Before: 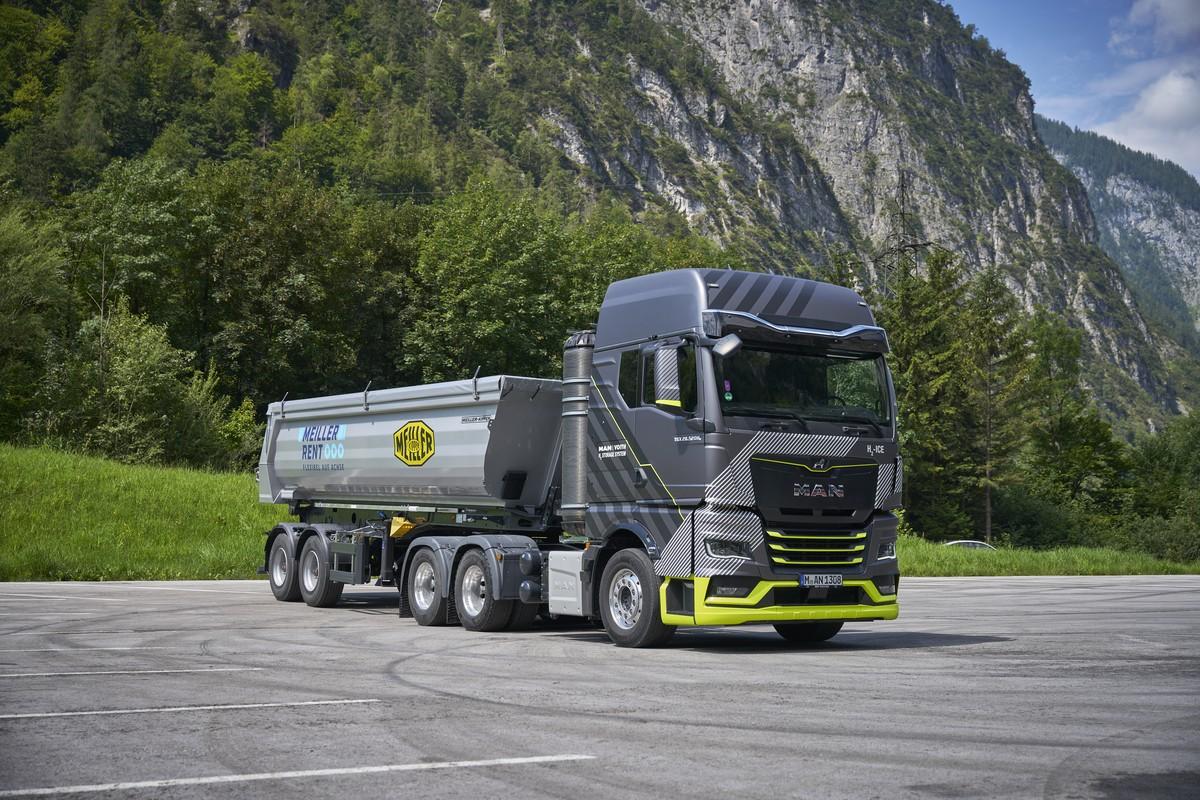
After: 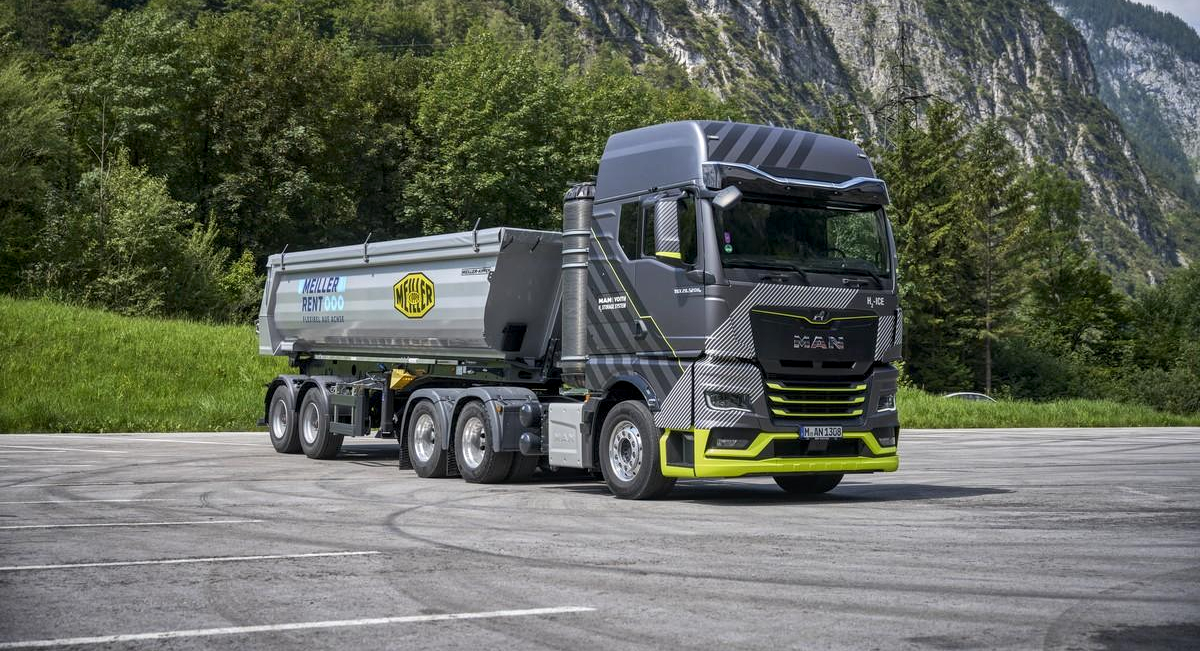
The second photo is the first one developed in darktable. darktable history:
crop and rotate: top 18.507%
local contrast: detail 130%
